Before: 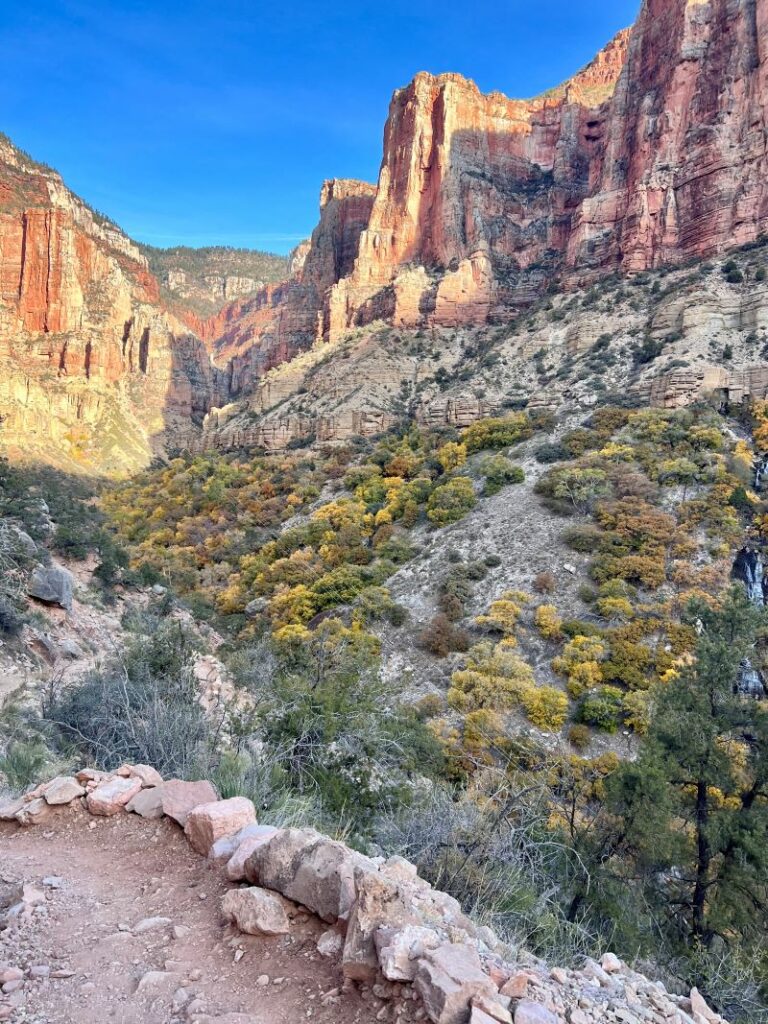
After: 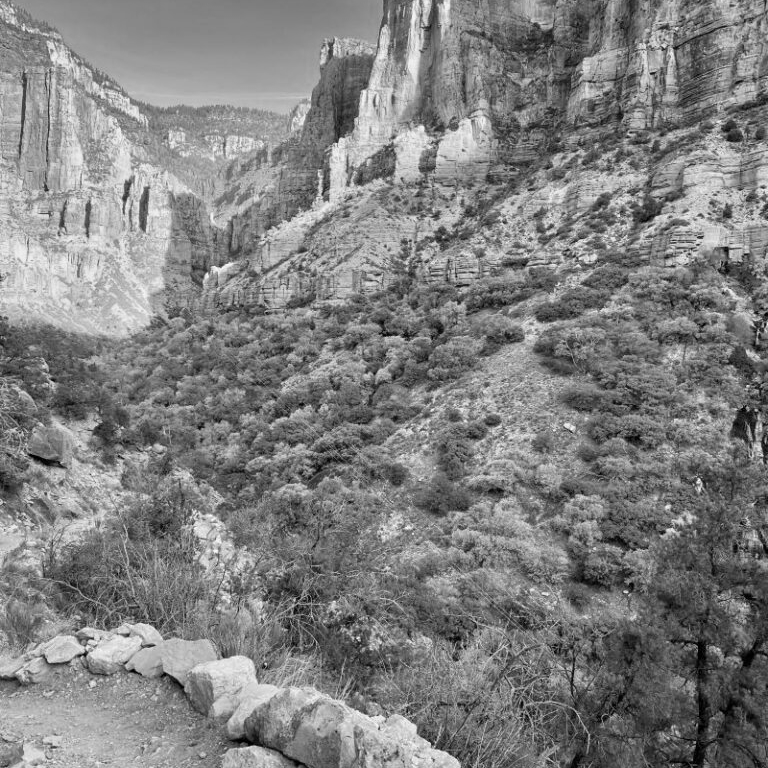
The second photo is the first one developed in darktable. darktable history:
crop: top 13.819%, bottom 11.169%
monochrome: size 1
color balance rgb: perceptual saturation grading › global saturation 25%, global vibrance 10%
